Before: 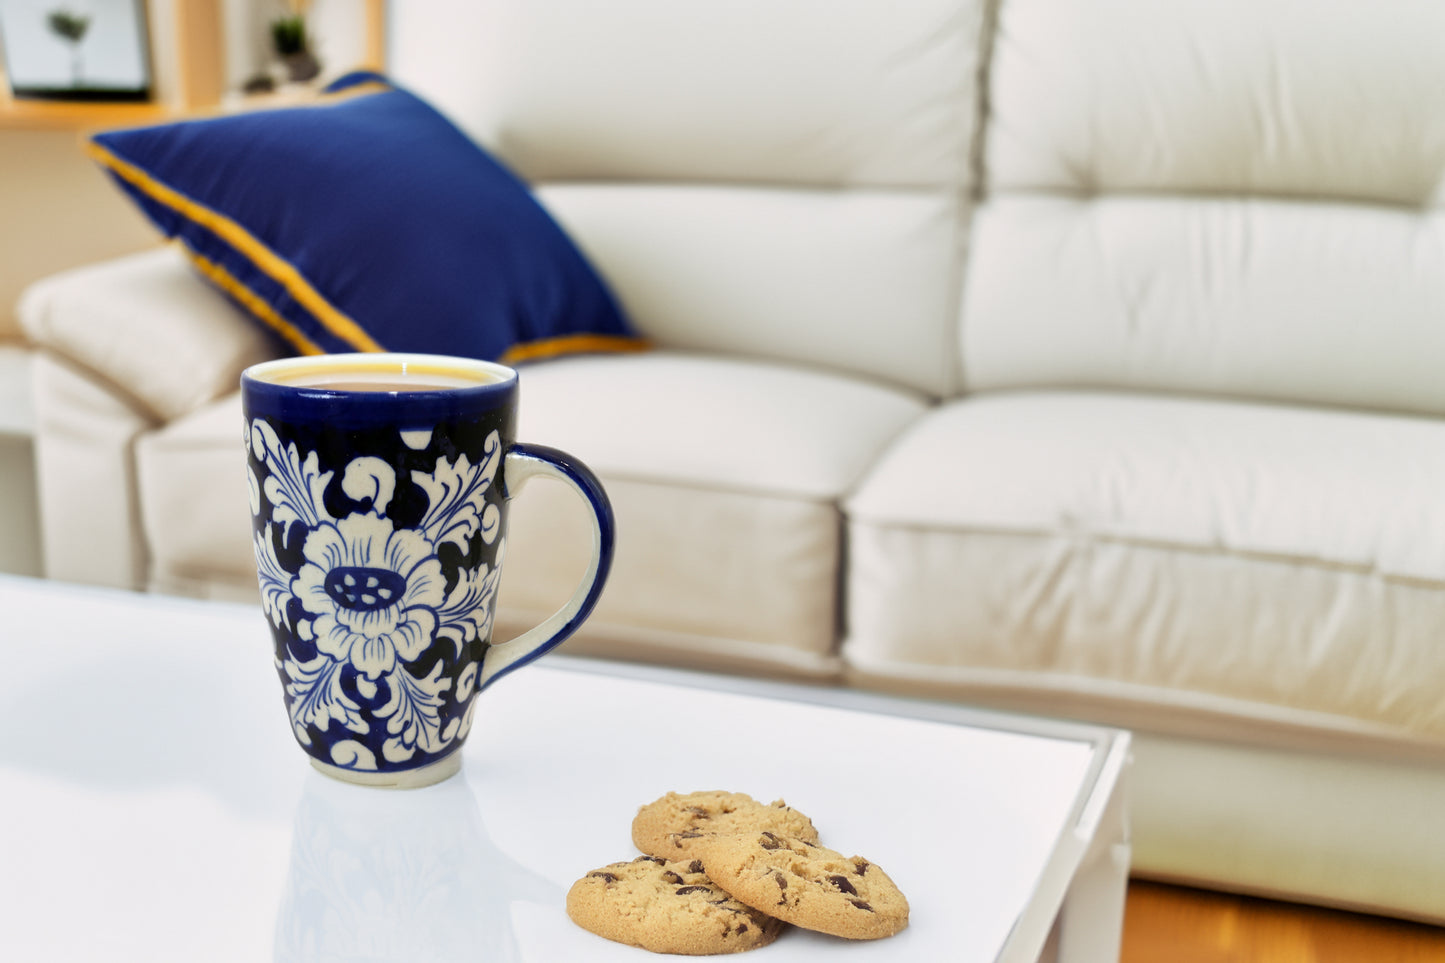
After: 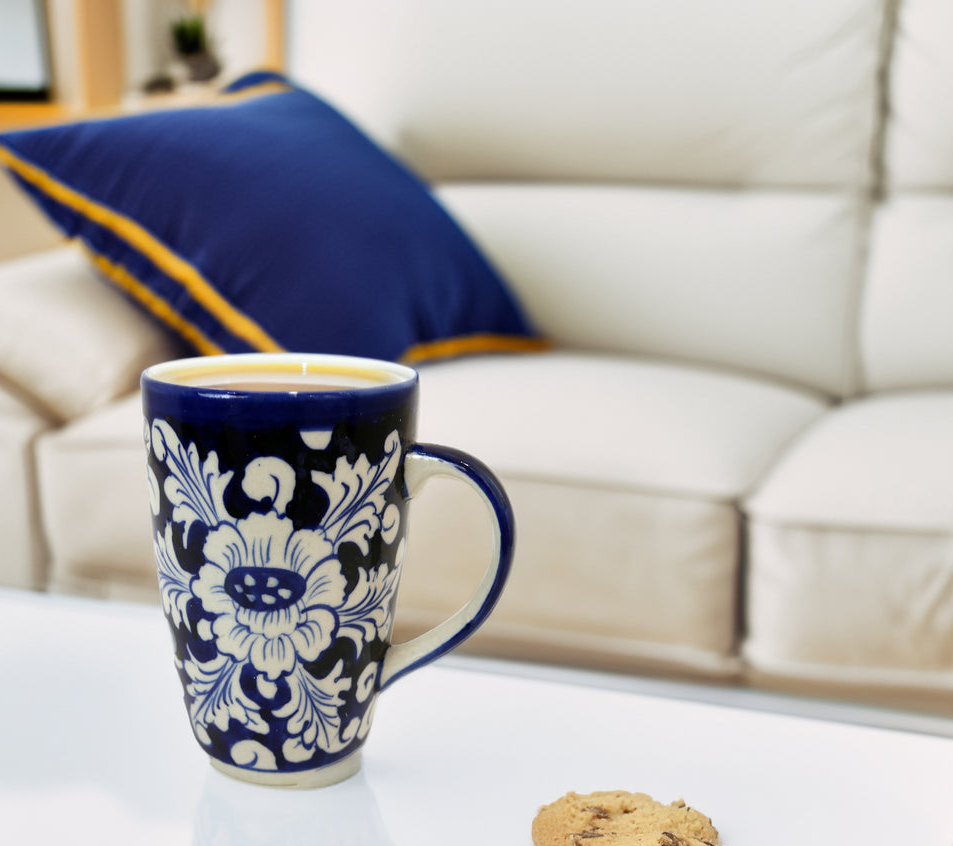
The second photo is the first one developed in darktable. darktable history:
crop: left 6.987%, right 27.011%, bottom 12.099%
